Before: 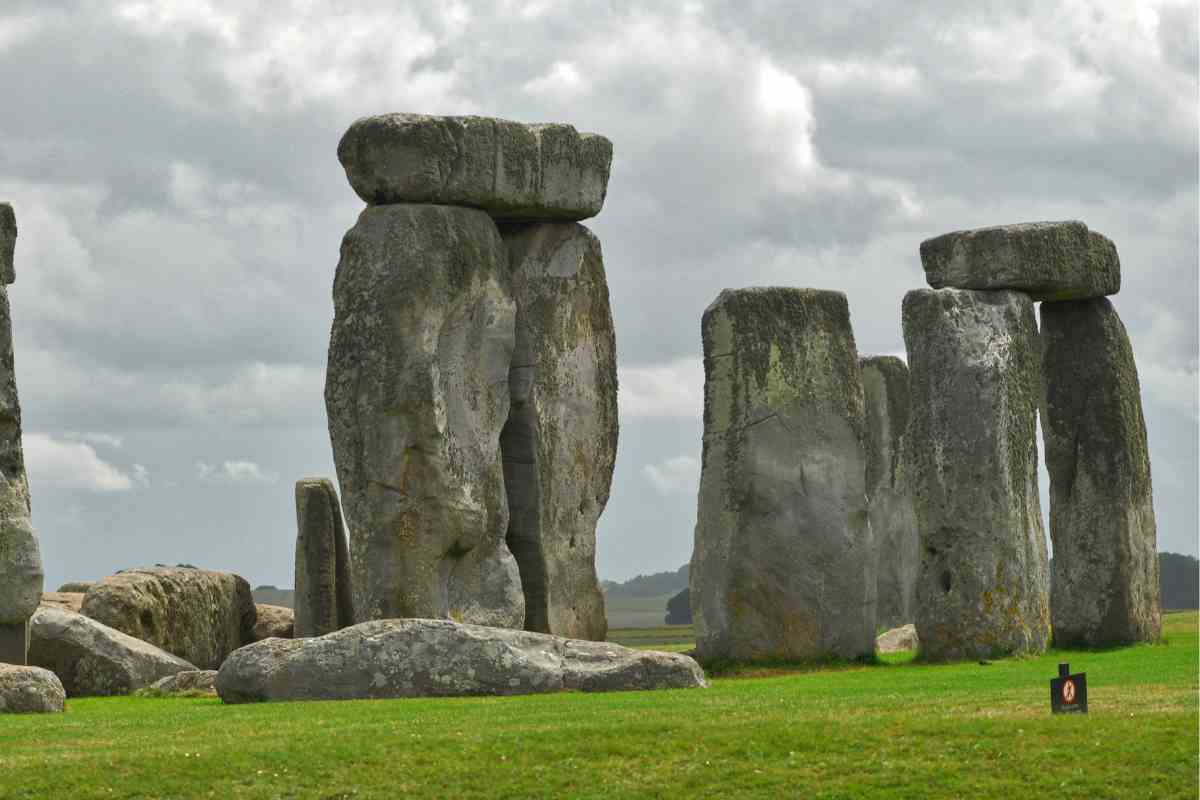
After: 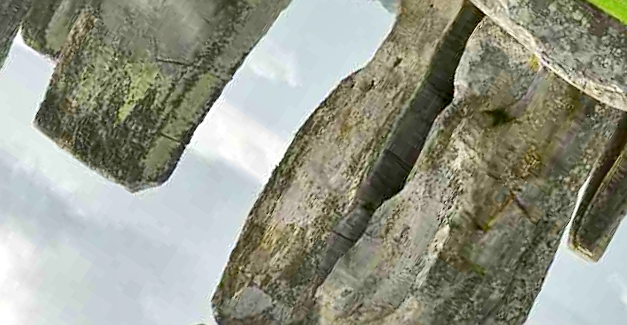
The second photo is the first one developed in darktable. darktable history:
crop and rotate: angle 147.23°, left 9.124%, top 15.667%, right 4.389%, bottom 17.162%
exposure: black level correction 0.007, compensate highlight preservation false
local contrast: mode bilateral grid, contrast 20, coarseness 51, detail 161%, midtone range 0.2
sharpen: on, module defaults
tone equalizer: -8 EV 0.988 EV, -7 EV 1.03 EV, -6 EV 0.992 EV, -5 EV 0.961 EV, -4 EV 0.995 EV, -3 EV 0.735 EV, -2 EV 0.486 EV, -1 EV 0.264 EV, edges refinement/feathering 500, mask exposure compensation -1.57 EV, preserve details no
